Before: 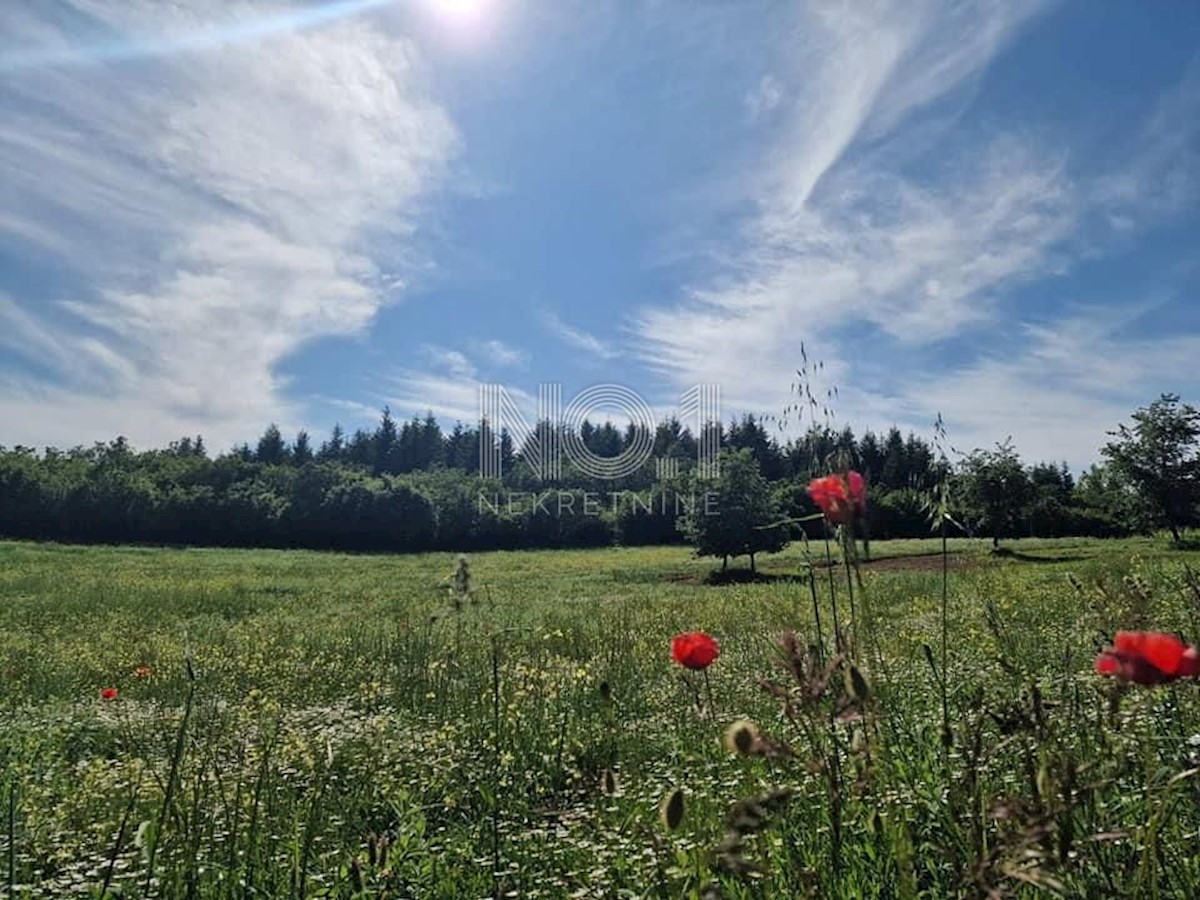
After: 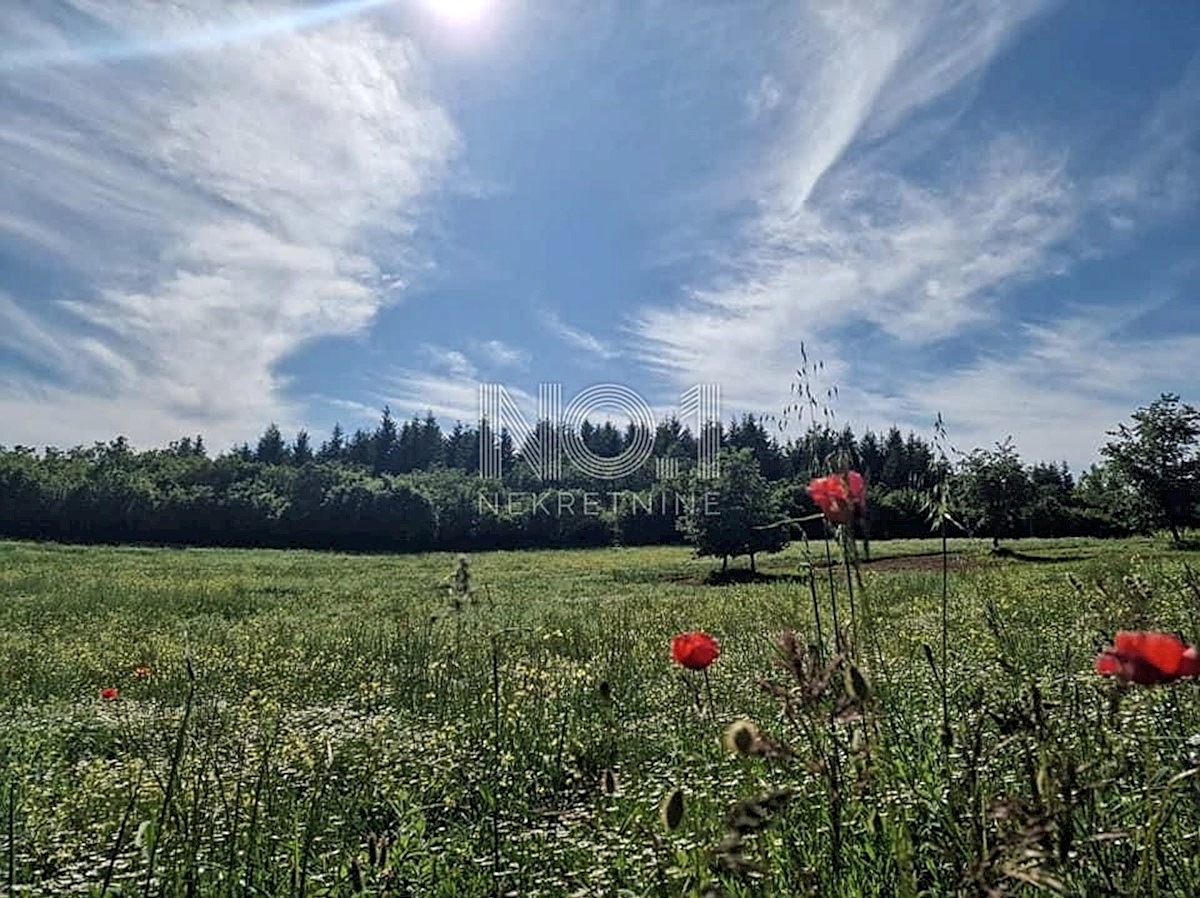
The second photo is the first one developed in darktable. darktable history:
local contrast: on, module defaults
sharpen: on, module defaults
crop: top 0.05%, bottom 0.098%
contrast brightness saturation: saturation -0.05
